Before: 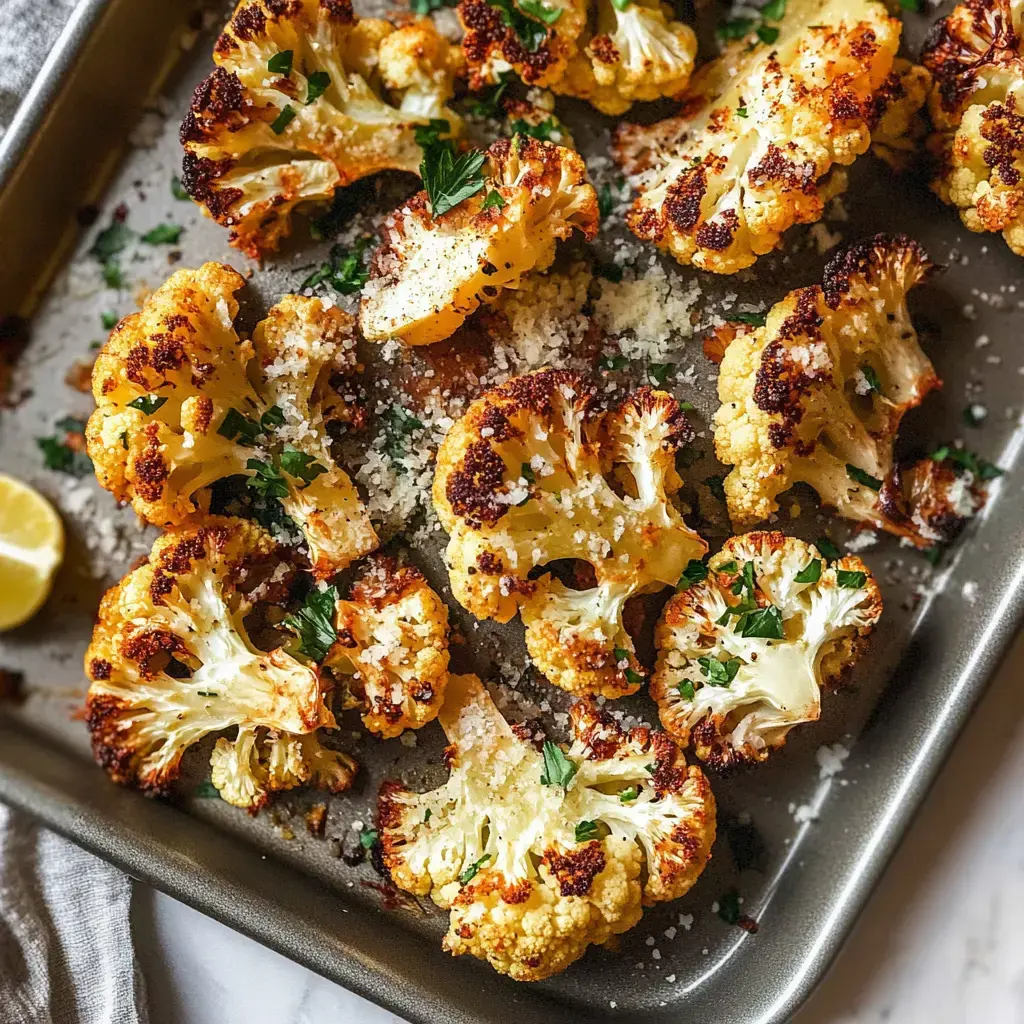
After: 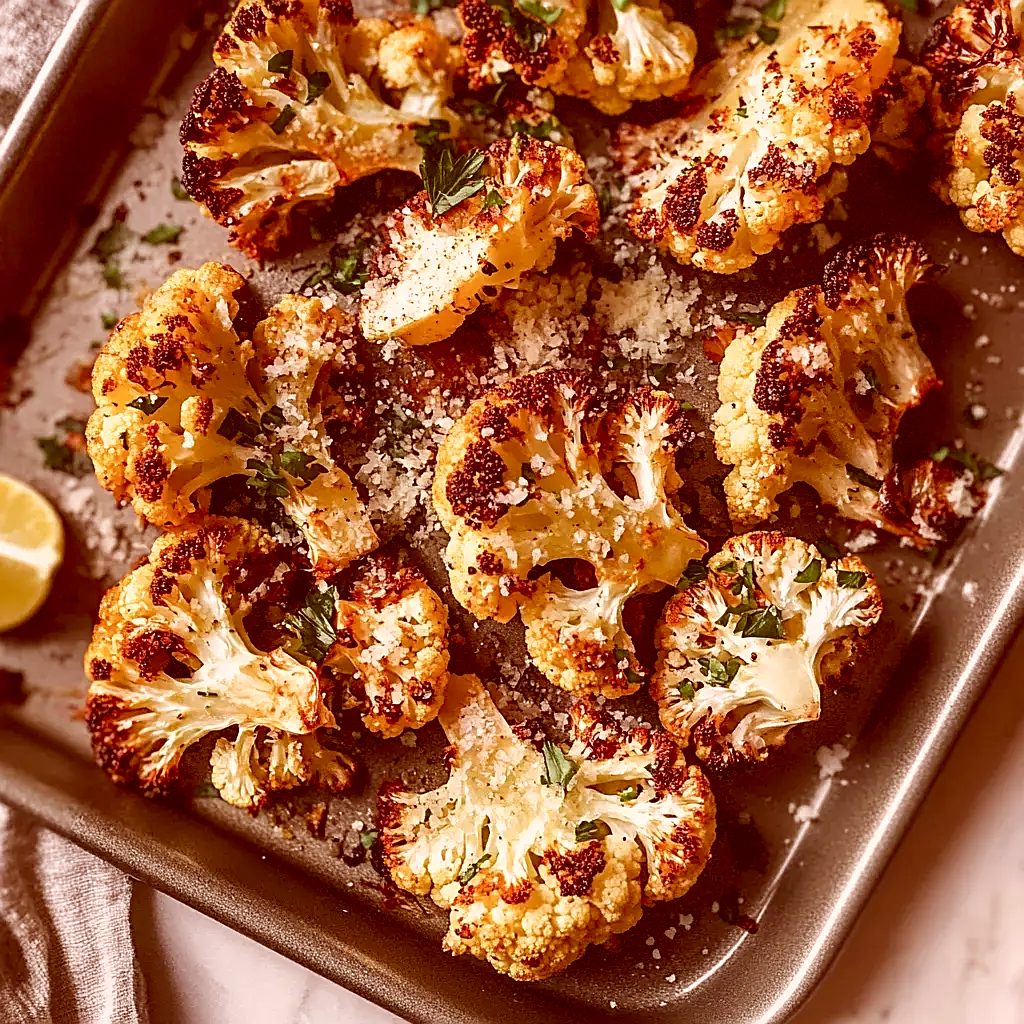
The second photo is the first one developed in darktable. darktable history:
sharpen: on, module defaults
color correction: highlights a* 9.29, highlights b* 8.95, shadows a* 39.43, shadows b* 39.56, saturation 0.777
